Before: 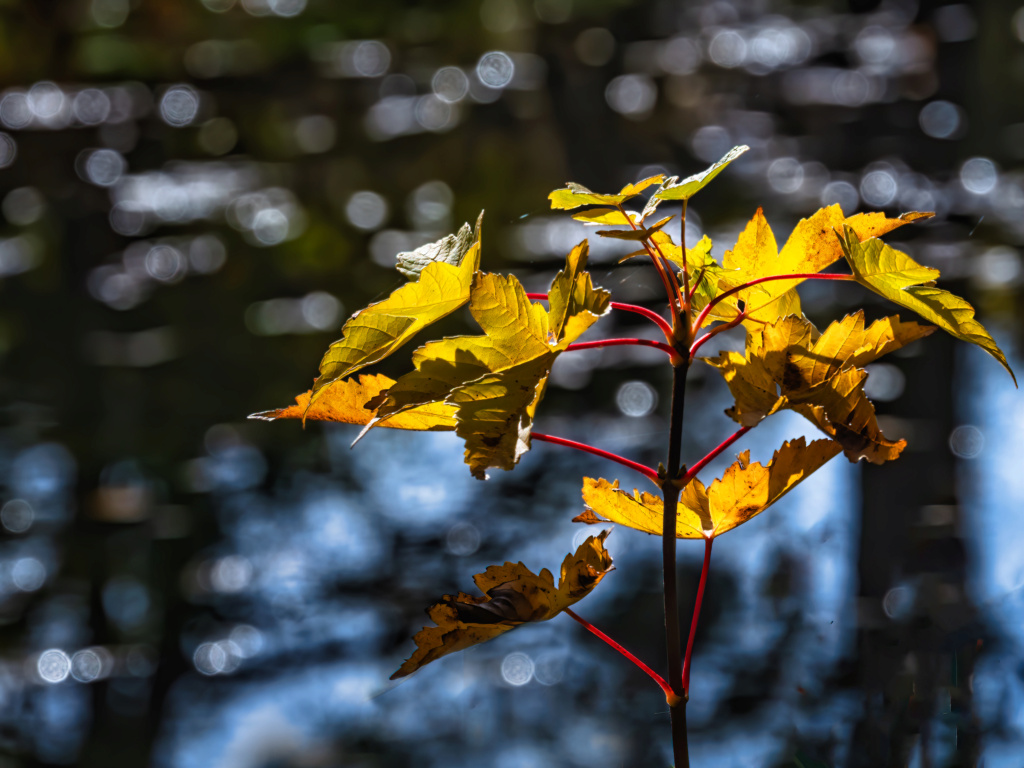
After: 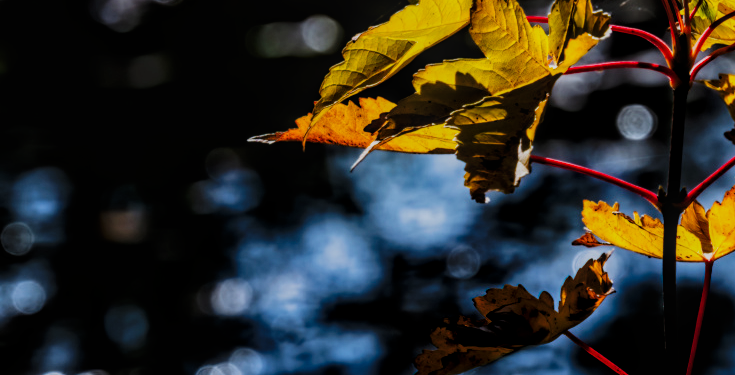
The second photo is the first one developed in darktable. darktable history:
exposure: exposure -0.154 EV, compensate exposure bias true, compensate highlight preservation false
levels: levels [0, 0.51, 1]
filmic rgb: black relative exposure -8.03 EV, white relative exposure 4.05 EV, threshold 3.03 EV, hardness 4.15, latitude 50.11%, contrast 1.101, enable highlight reconstruction true
local contrast: on, module defaults
contrast brightness saturation: contrast -0.129
crop: top 36.115%, right 28.179%, bottom 15.028%
tone curve: curves: ch0 [(0, 0) (0.106, 0.026) (0.275, 0.155) (0.392, 0.314) (0.513, 0.481) (0.657, 0.667) (1, 1)]; ch1 [(0, 0) (0.5, 0.511) (0.536, 0.579) (0.587, 0.69) (1, 1)]; ch2 [(0, 0) (0.5, 0.5) (0.55, 0.552) (0.625, 0.699) (1, 1)], preserve colors none
